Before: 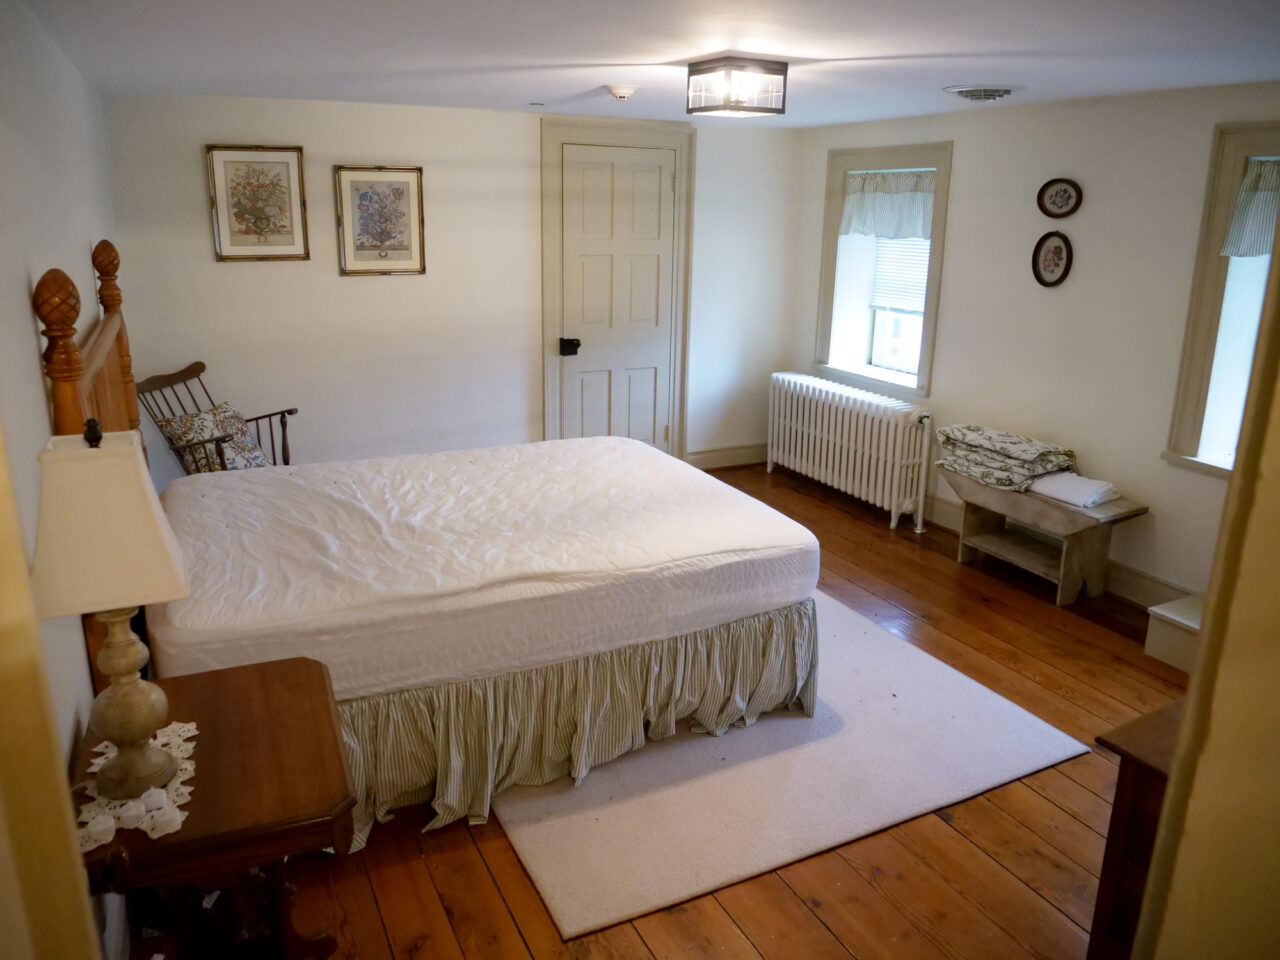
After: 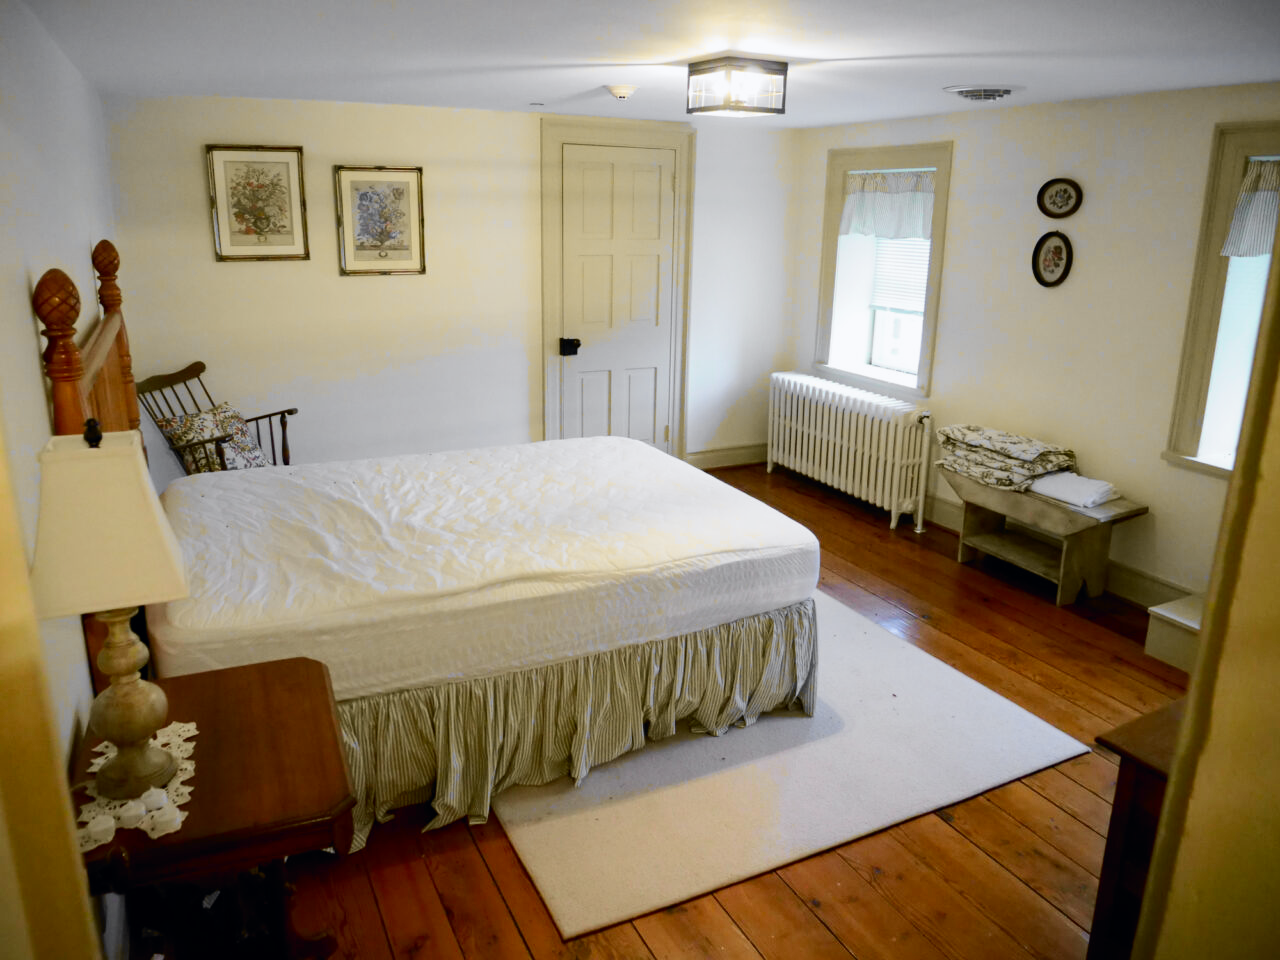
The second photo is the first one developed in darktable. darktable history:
tone curve: curves: ch0 [(0, 0) (0.071, 0.047) (0.266, 0.26) (0.483, 0.554) (0.753, 0.811) (1, 0.983)]; ch1 [(0, 0) (0.346, 0.307) (0.408, 0.387) (0.463, 0.465) (0.482, 0.493) (0.502, 0.5) (0.517, 0.502) (0.55, 0.548) (0.597, 0.61) (0.651, 0.698) (1, 1)]; ch2 [(0, 0) (0.346, 0.34) (0.434, 0.46) (0.485, 0.494) (0.5, 0.494) (0.517, 0.506) (0.526, 0.545) (0.583, 0.61) (0.625, 0.659) (1, 1)], color space Lab, independent channels, preserve colors none
